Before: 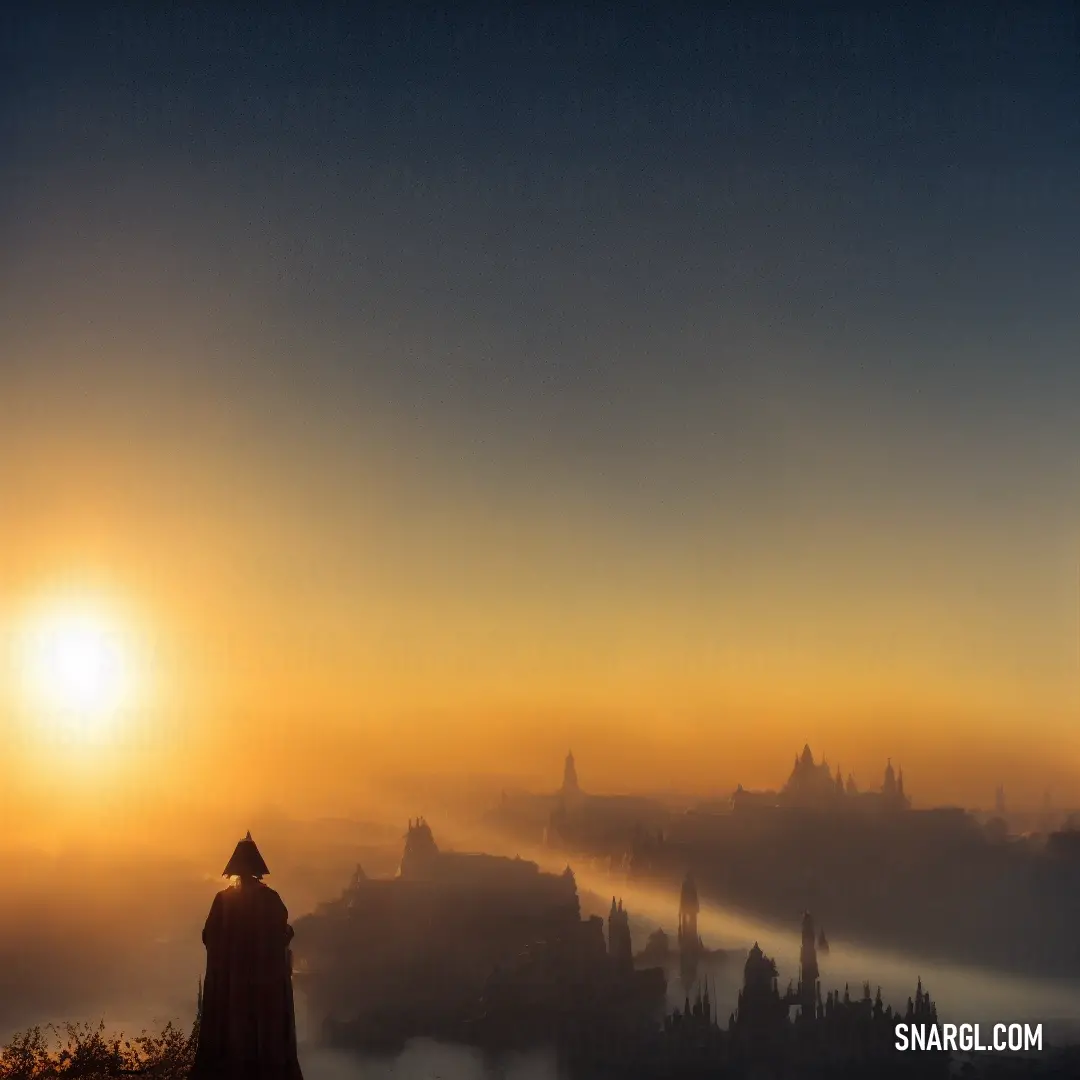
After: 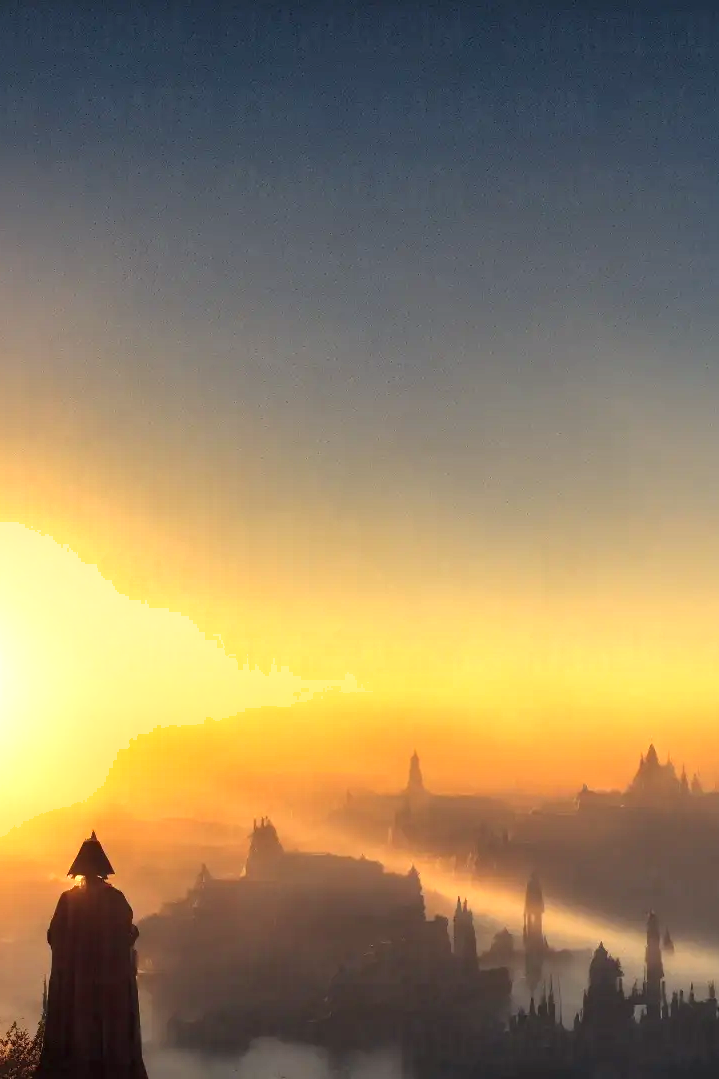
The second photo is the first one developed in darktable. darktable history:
exposure: black level correction 0, exposure 1.012 EV, compensate highlight preservation false
crop and rotate: left 14.375%, right 18.974%
shadows and highlights: radius 170.07, shadows 26.41, white point adjustment 3.12, highlights -68.9, soften with gaussian
